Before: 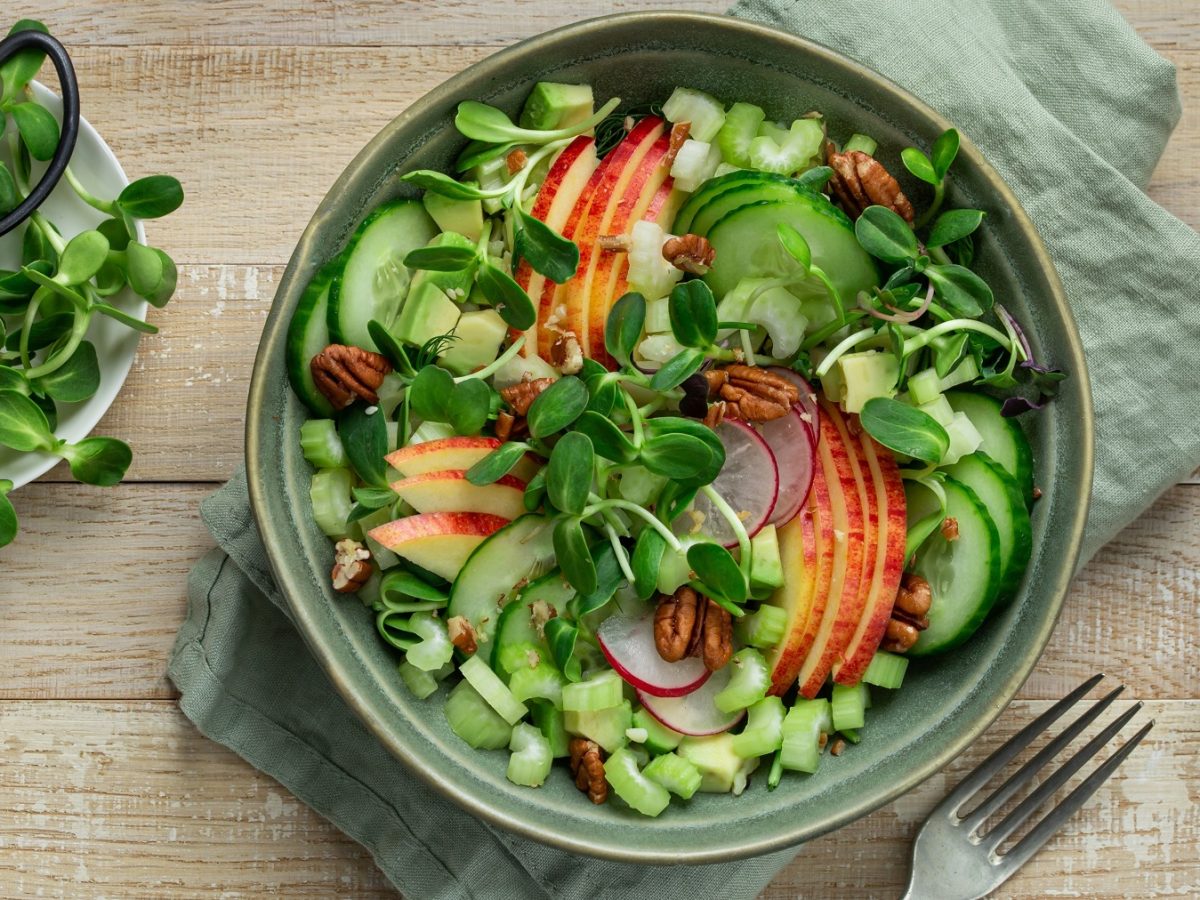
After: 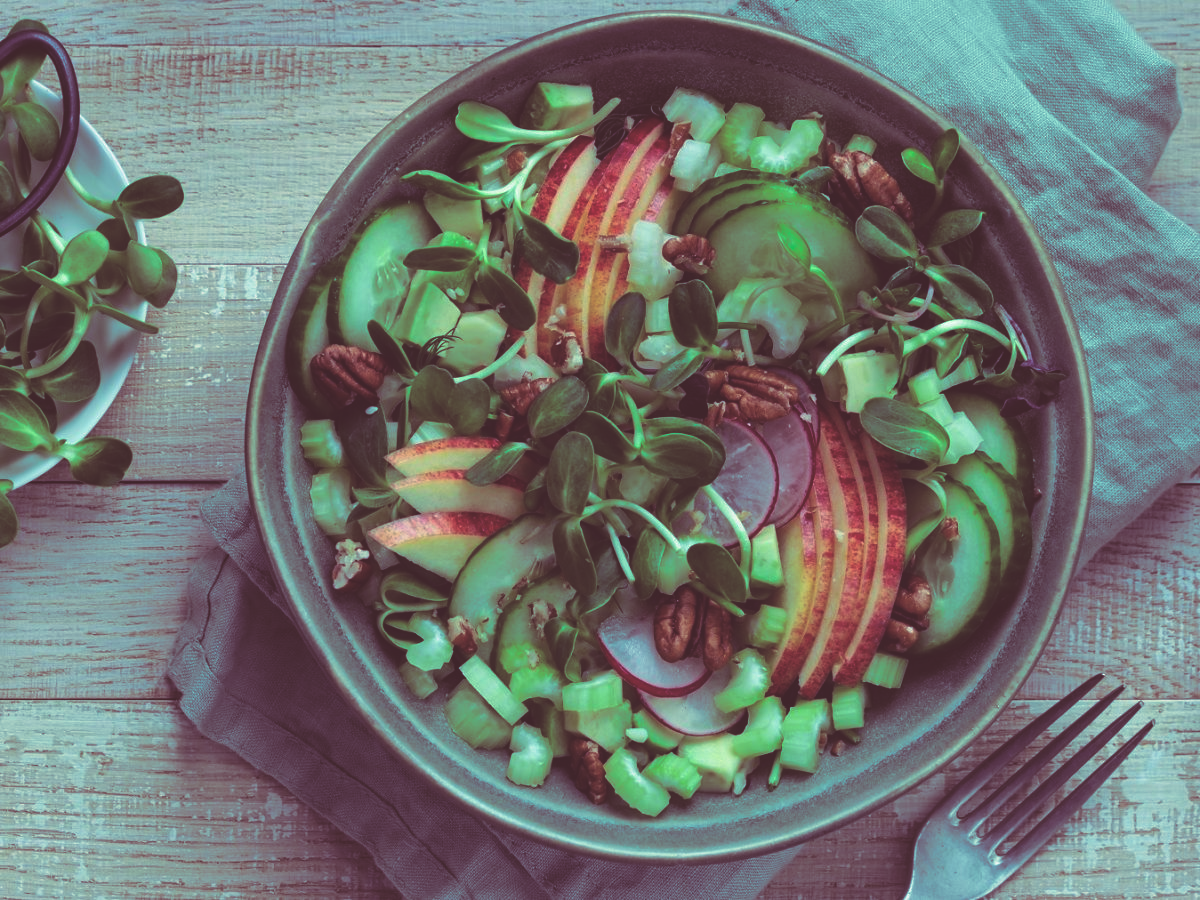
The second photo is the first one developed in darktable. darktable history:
split-toning: highlights › hue 298.8°, highlights › saturation 0.73, compress 41.76%
rgb curve: curves: ch0 [(0, 0.186) (0.314, 0.284) (0.576, 0.466) (0.805, 0.691) (0.936, 0.886)]; ch1 [(0, 0.186) (0.314, 0.284) (0.581, 0.534) (0.771, 0.746) (0.936, 0.958)]; ch2 [(0, 0.216) (0.275, 0.39) (1, 1)], mode RGB, independent channels, compensate middle gray true, preserve colors none
